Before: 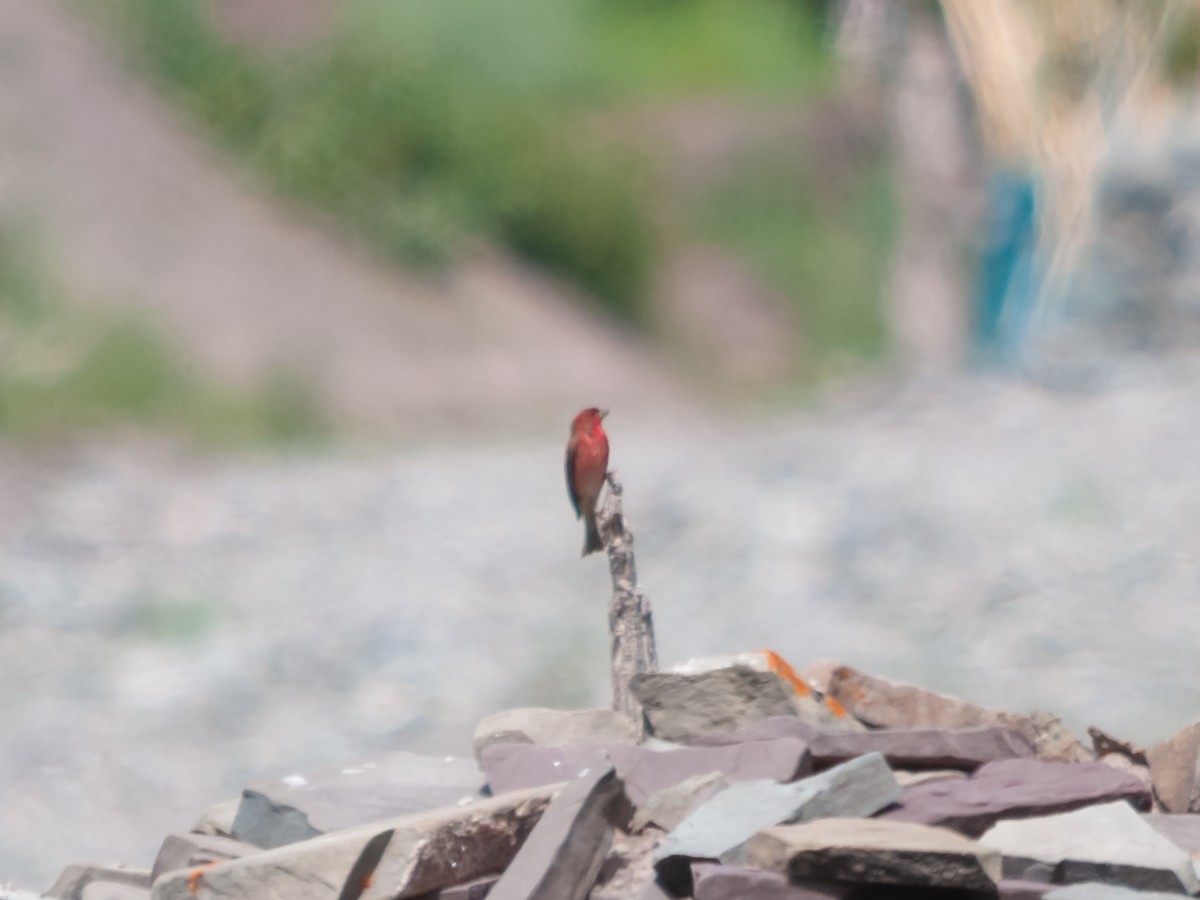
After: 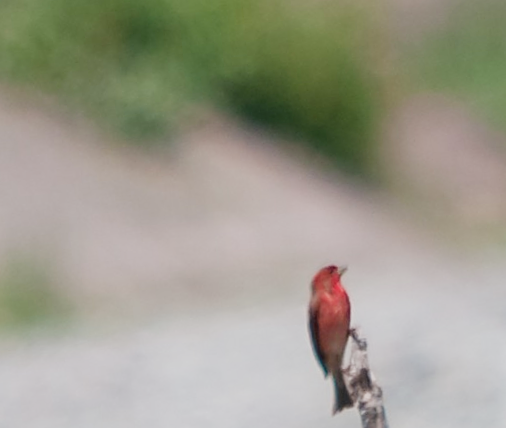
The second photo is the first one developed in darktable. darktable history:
exposure: compensate highlight preservation false
rotate and perspective: rotation -5°, crop left 0.05, crop right 0.952, crop top 0.11, crop bottom 0.89
sharpen: on, module defaults
filmic rgb: black relative exposure -16 EV, white relative exposure 5.31 EV, hardness 5.9, contrast 1.25, preserve chrominance no, color science v5 (2021)
crop: left 20.248%, top 10.86%, right 35.675%, bottom 34.321%
